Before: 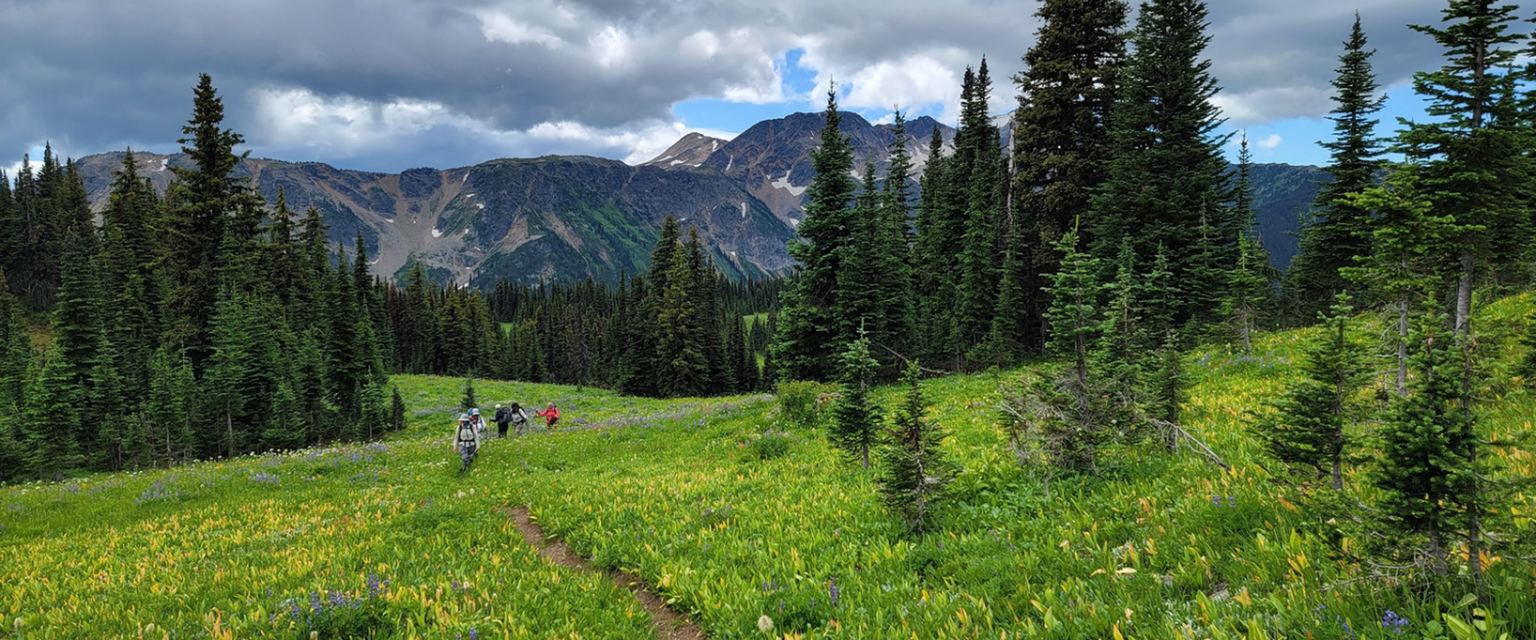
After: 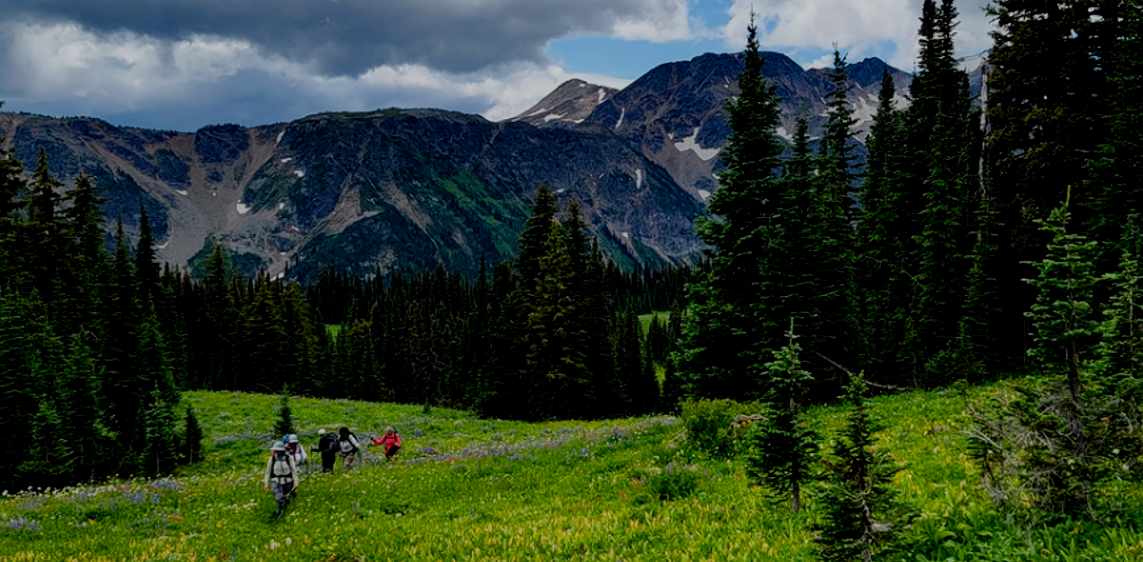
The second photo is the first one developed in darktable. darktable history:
exposure: black level correction 0.009, exposure -0.159 EV, compensate highlight preservation false
contrast brightness saturation: contrast 0.1, brightness 0.02, saturation 0.02
filmic rgb: middle gray luminance 29%, black relative exposure -10.3 EV, white relative exposure 5.5 EV, threshold 6 EV, target black luminance 0%, hardness 3.95, latitude 2.04%, contrast 1.132, highlights saturation mix 5%, shadows ↔ highlights balance 15.11%, add noise in highlights 0, preserve chrominance no, color science v3 (2019), use custom middle-gray values true, iterations of high-quality reconstruction 0, contrast in highlights soft, enable highlight reconstruction true
crop: left 16.202%, top 11.208%, right 26.045%, bottom 20.557%
